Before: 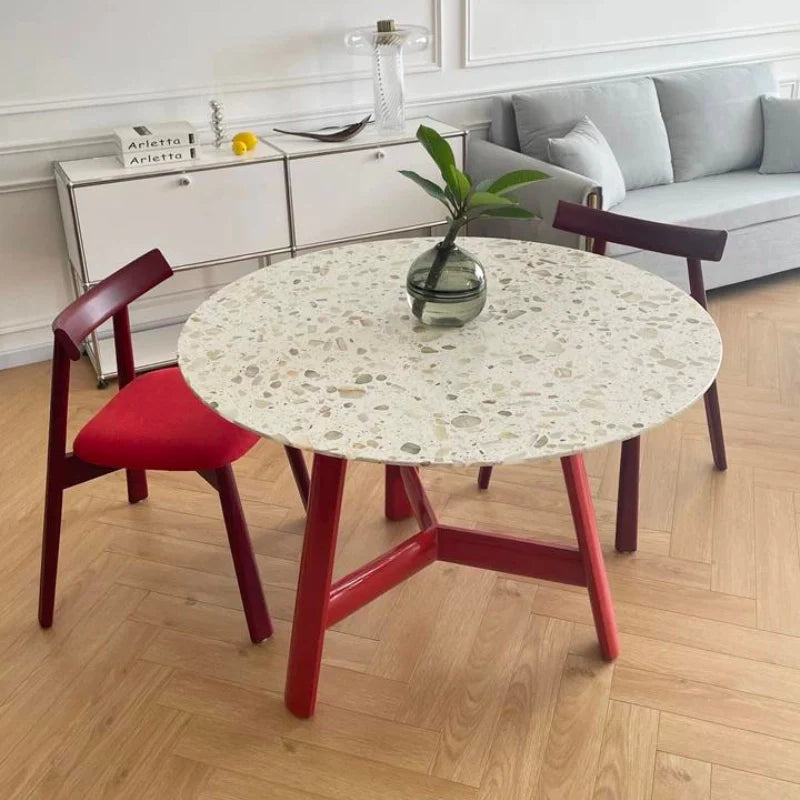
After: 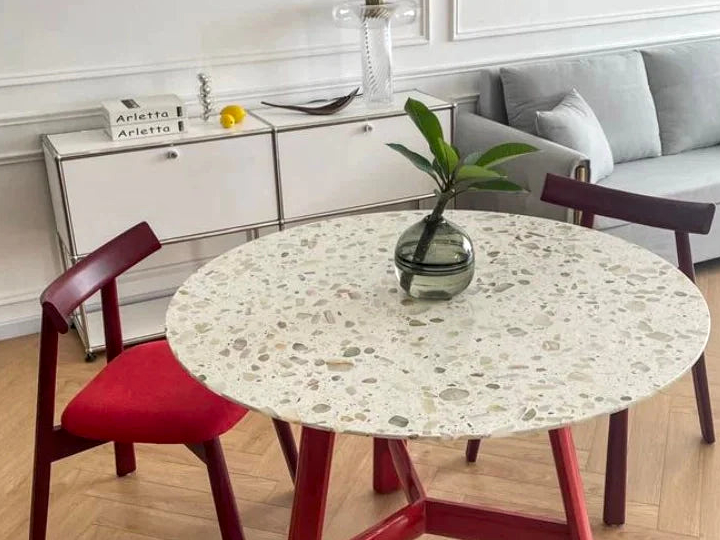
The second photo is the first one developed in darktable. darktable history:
crop: left 1.509%, top 3.452%, right 7.696%, bottom 28.452%
local contrast: detail 130%
levels: levels [0, 0.498, 0.996]
